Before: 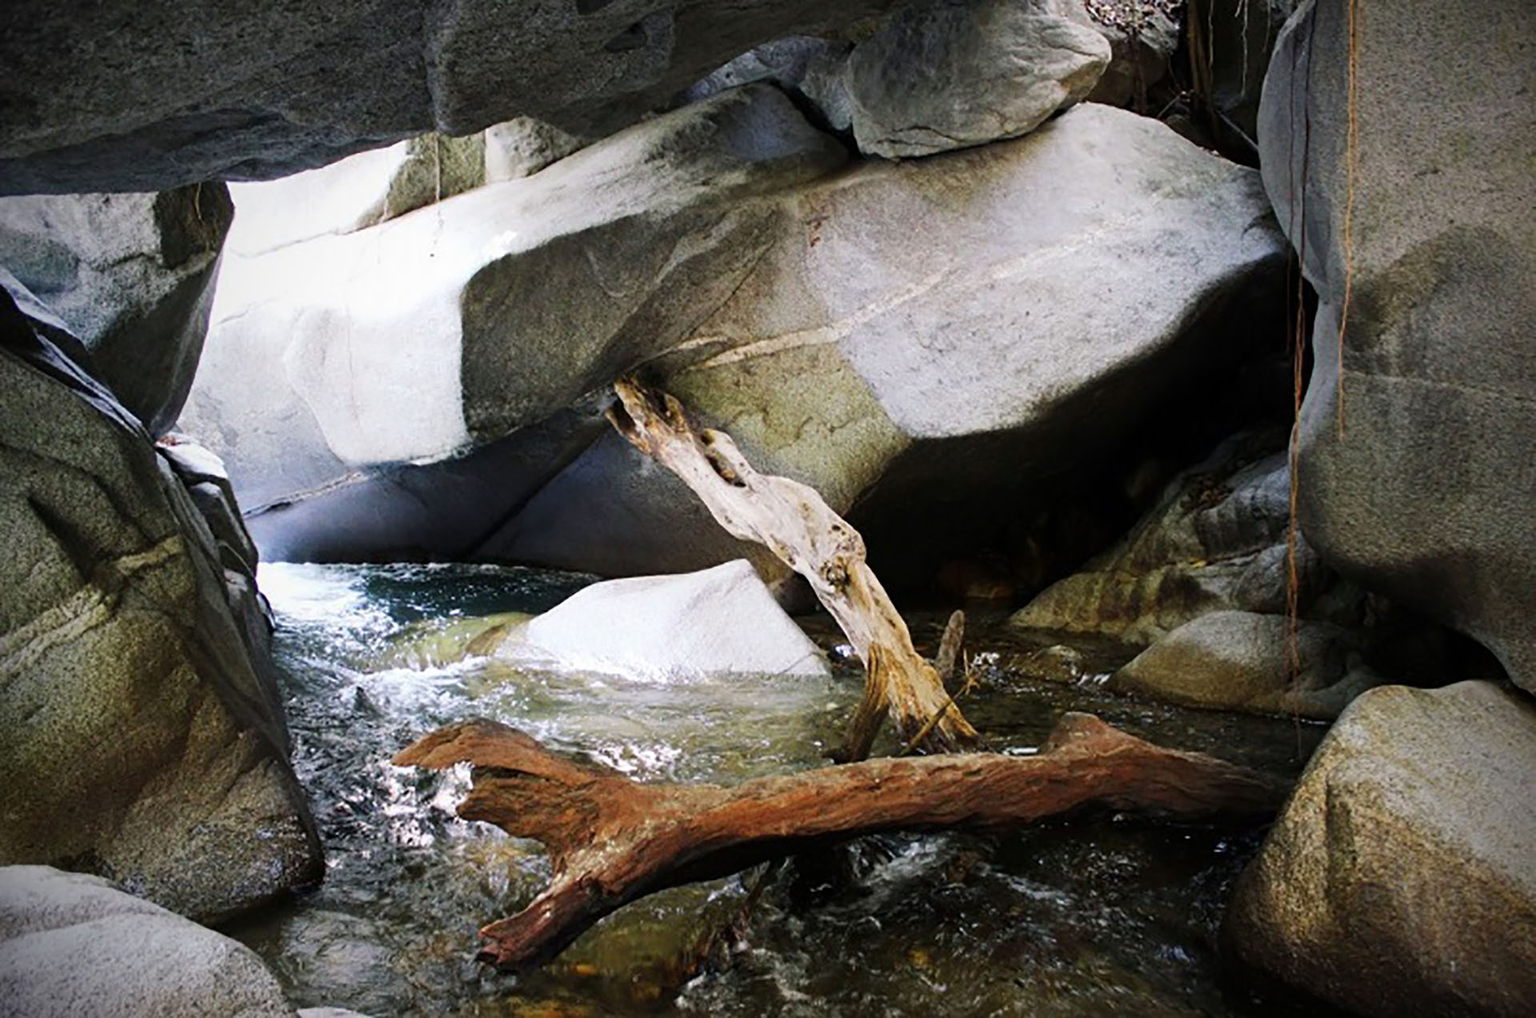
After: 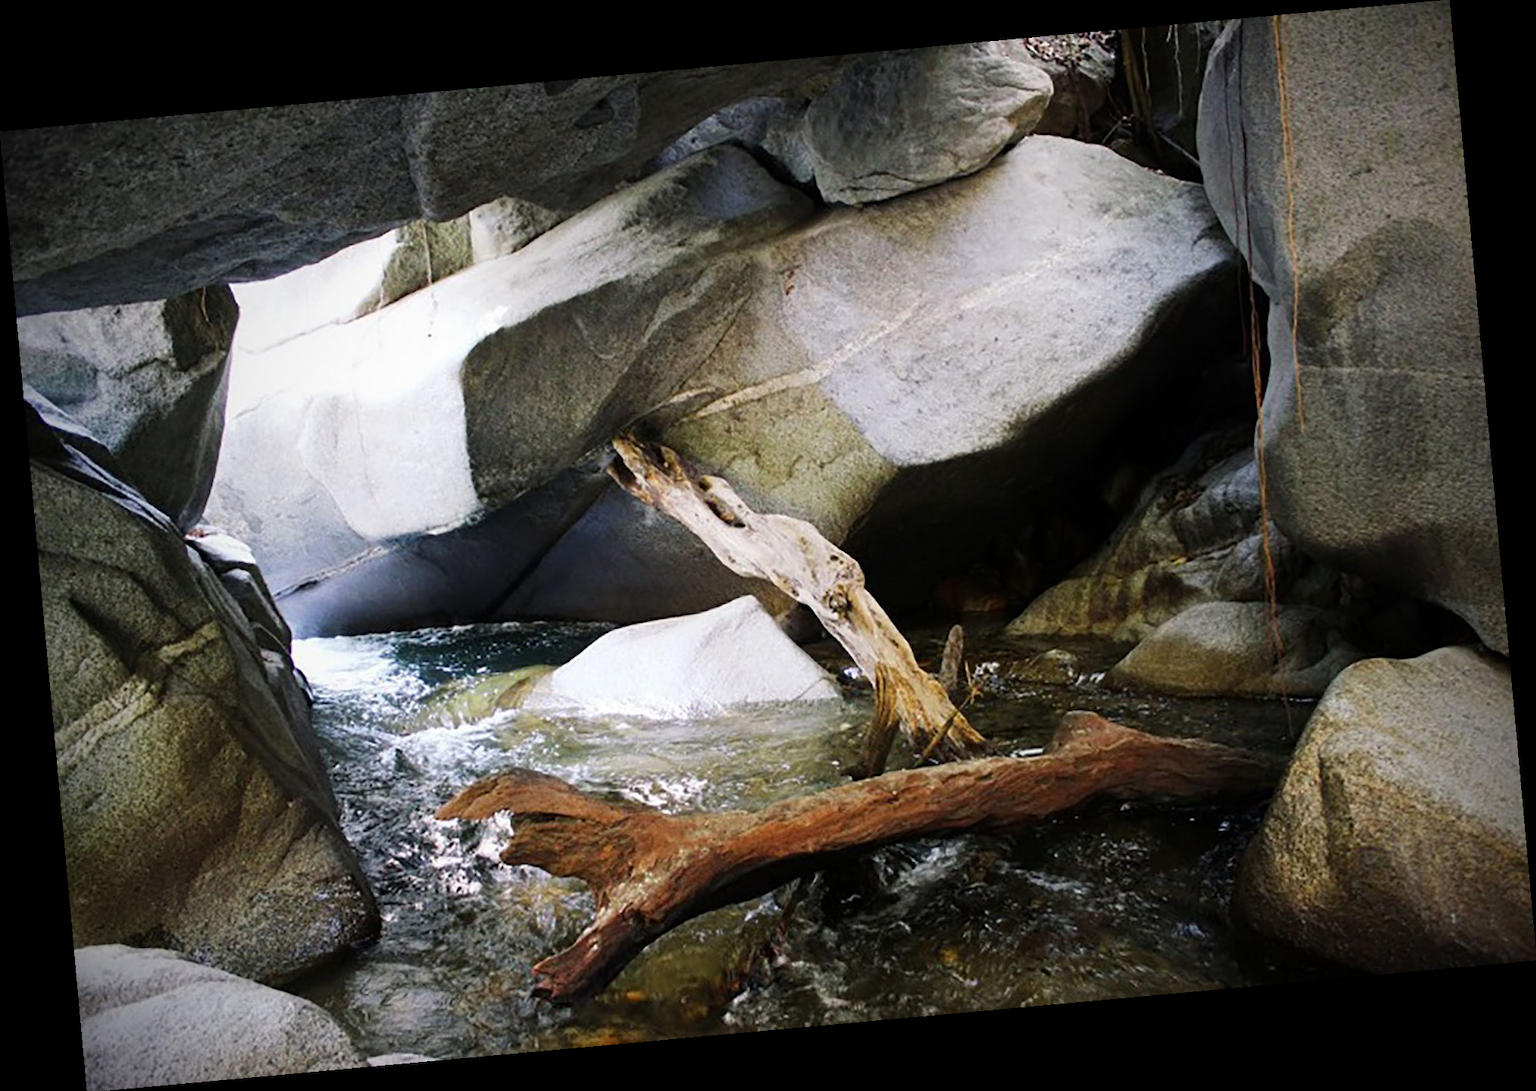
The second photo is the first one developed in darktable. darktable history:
exposure: compensate highlight preservation false
rotate and perspective: rotation -5.2°, automatic cropping off
